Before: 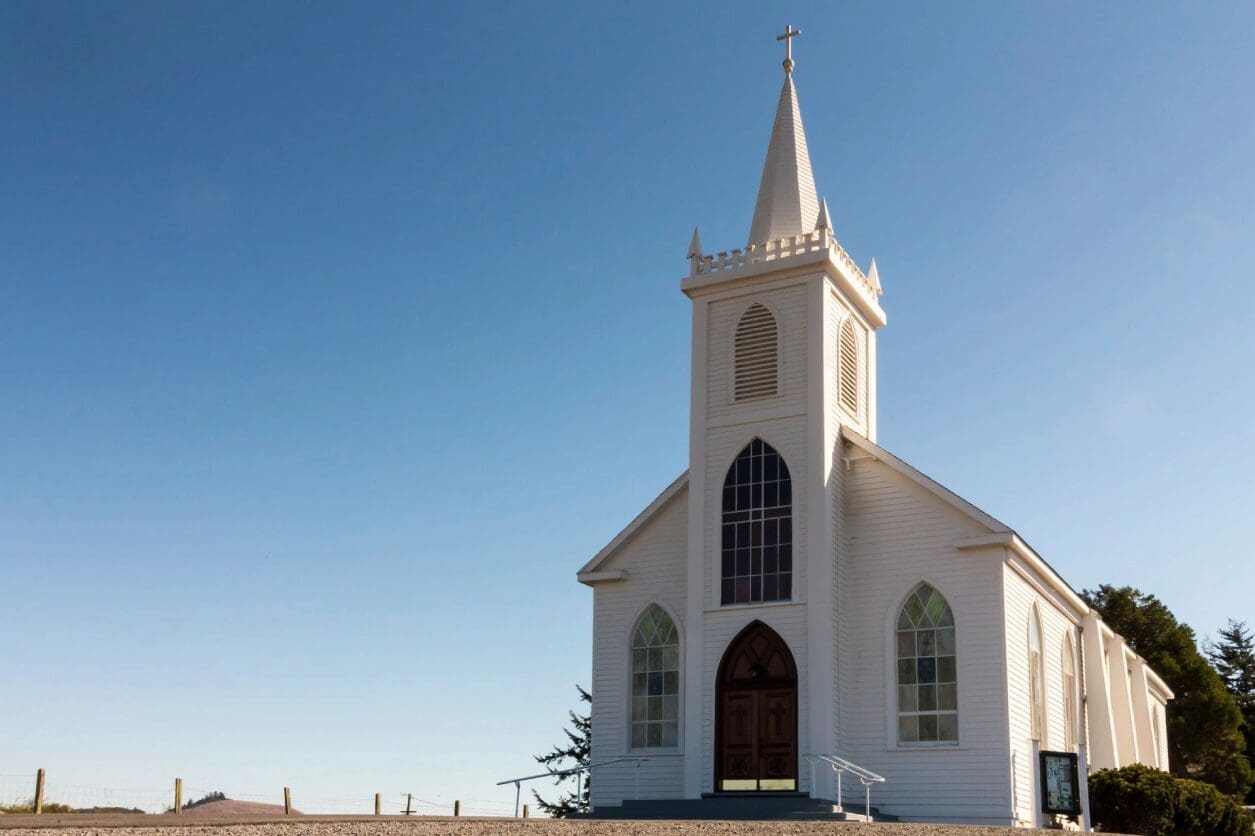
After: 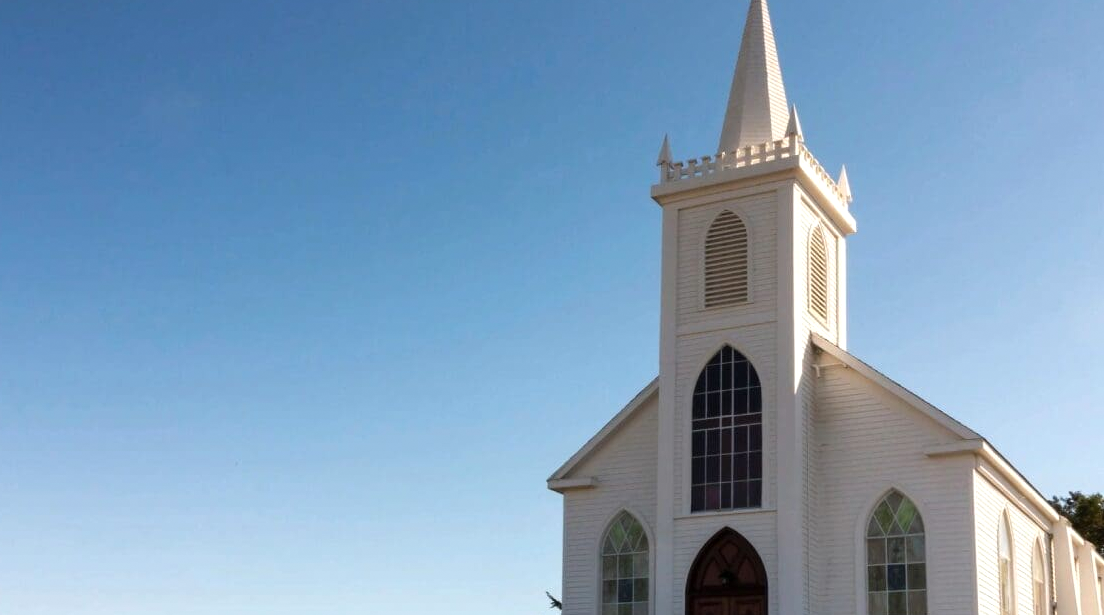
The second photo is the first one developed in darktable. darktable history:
crop and rotate: left 2.425%, top 11.305%, right 9.6%, bottom 15.08%
exposure: exposure 0.207 EV, compensate highlight preservation false
grain: coarseness 0.81 ISO, strength 1.34%, mid-tones bias 0%
